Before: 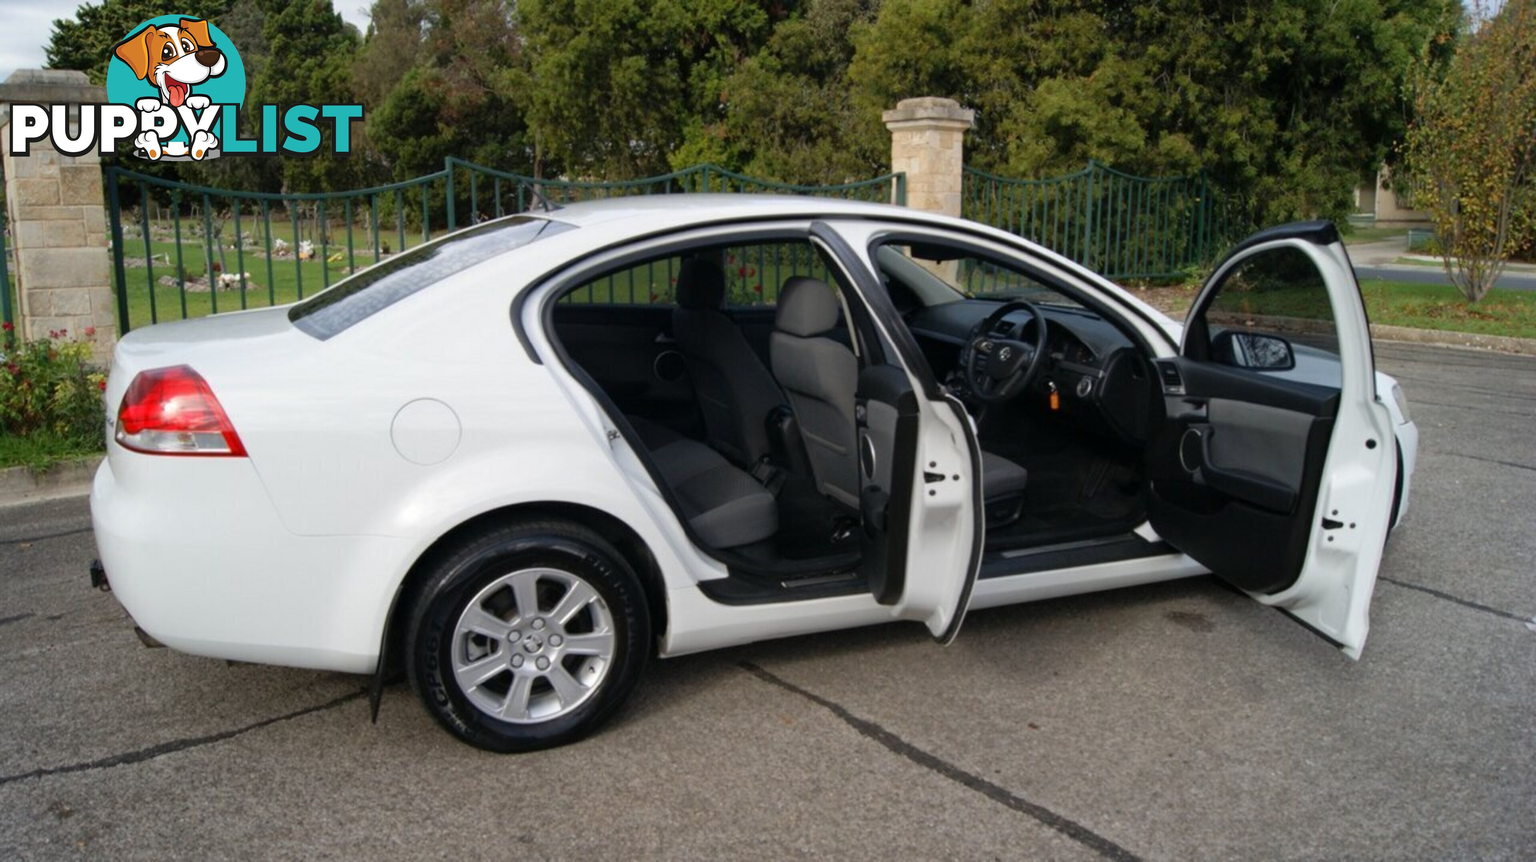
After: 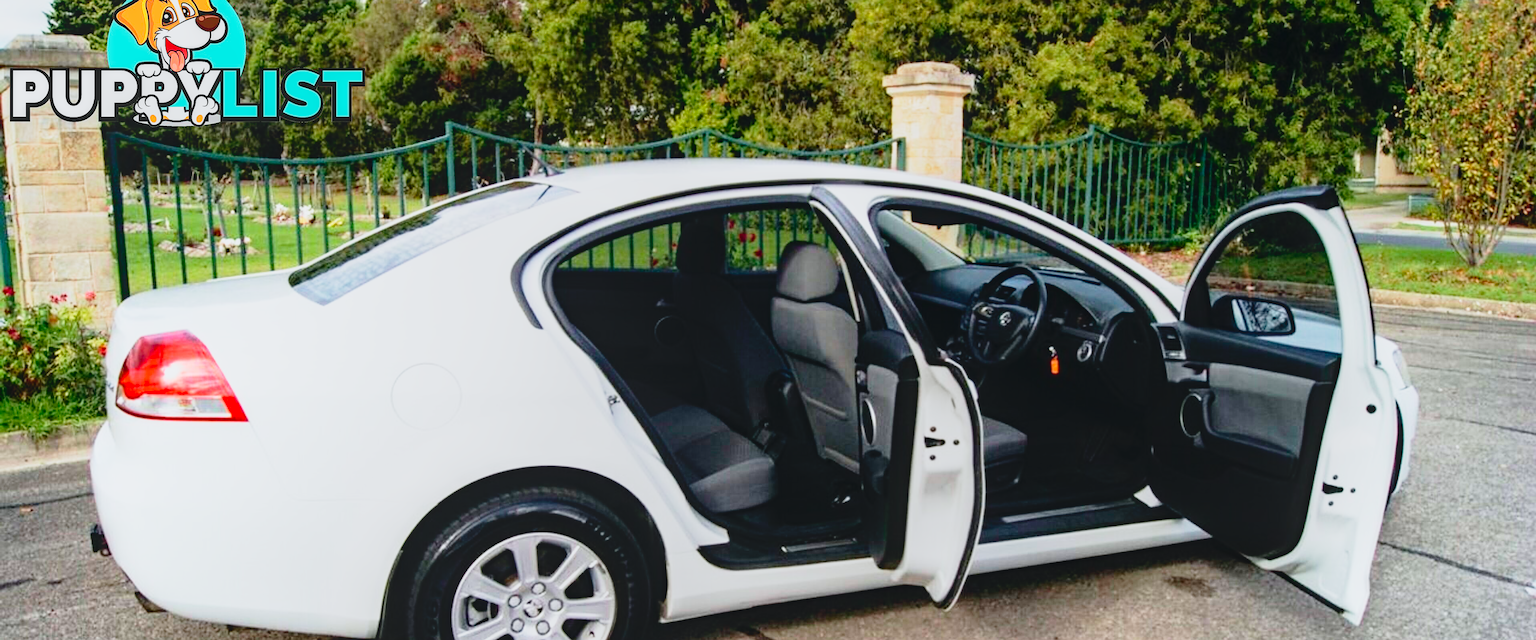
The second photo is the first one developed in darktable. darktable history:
crop: top 4.13%, bottom 21.553%
tone equalizer: on, module defaults
sharpen: amount 0.491
exposure: compensate highlight preservation false
local contrast: detail 110%
tone curve: curves: ch0 [(0, 0.025) (0.15, 0.143) (0.452, 0.486) (0.751, 0.788) (1, 0.961)]; ch1 [(0, 0) (0.416, 0.4) (0.476, 0.469) (0.497, 0.494) (0.546, 0.571) (0.566, 0.607) (0.62, 0.657) (1, 1)]; ch2 [(0, 0) (0.386, 0.397) (0.505, 0.498) (0.547, 0.546) (0.579, 0.58) (1, 1)], color space Lab, independent channels, preserve colors none
base curve: curves: ch0 [(0, 0) (0.012, 0.01) (0.073, 0.168) (0.31, 0.711) (0.645, 0.957) (1, 1)], preserve colors none
haze removal: compatibility mode true, adaptive false
